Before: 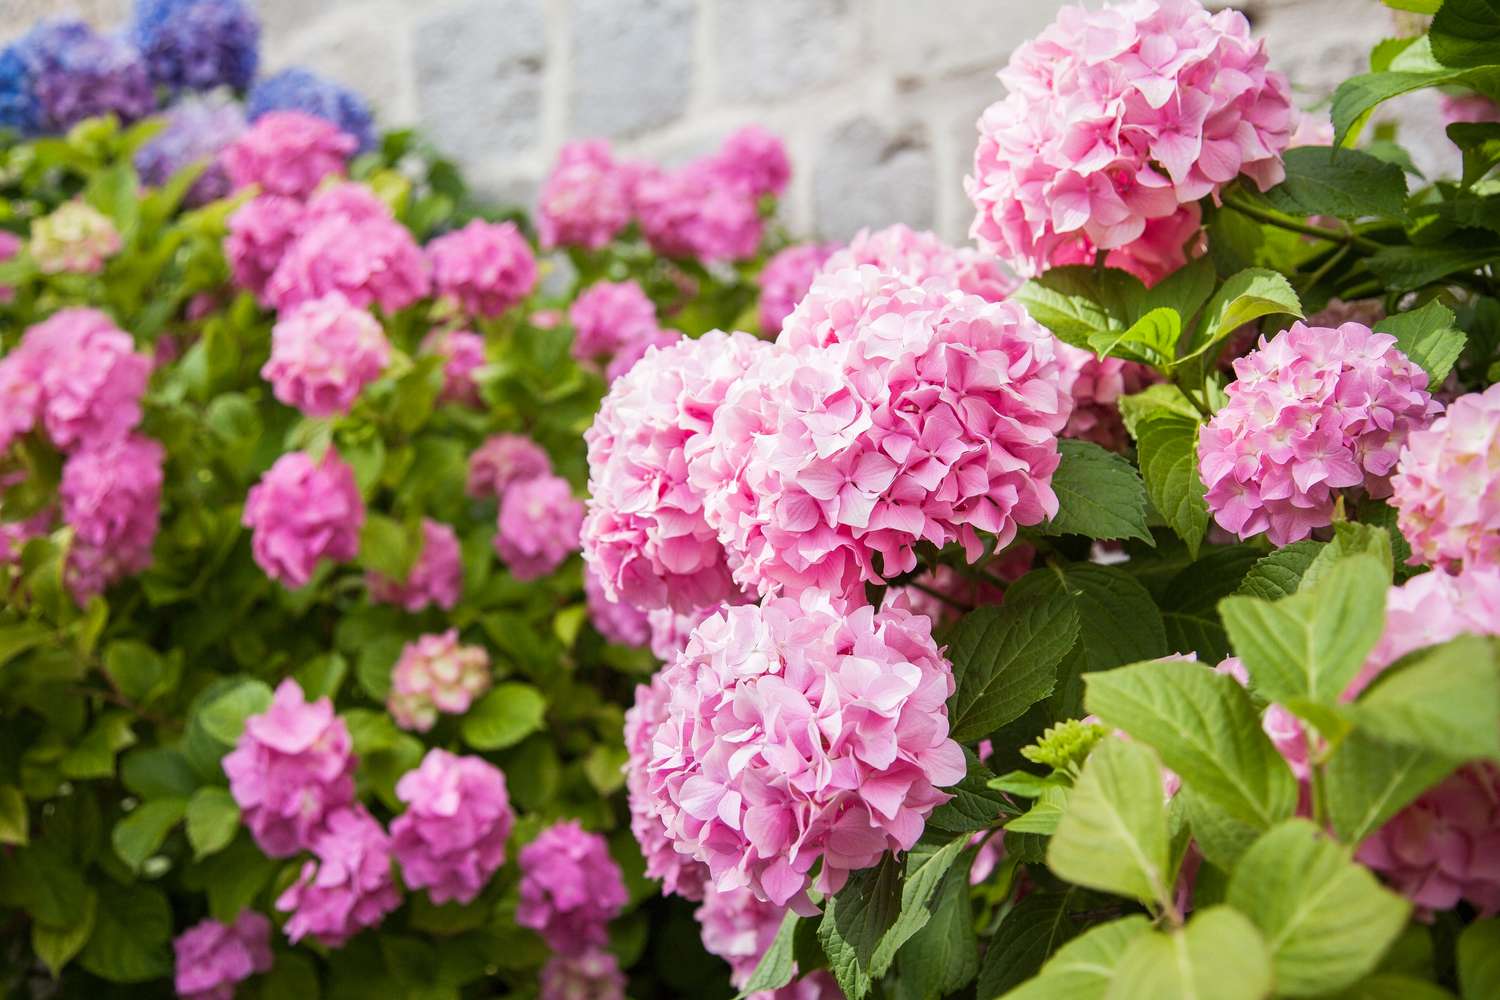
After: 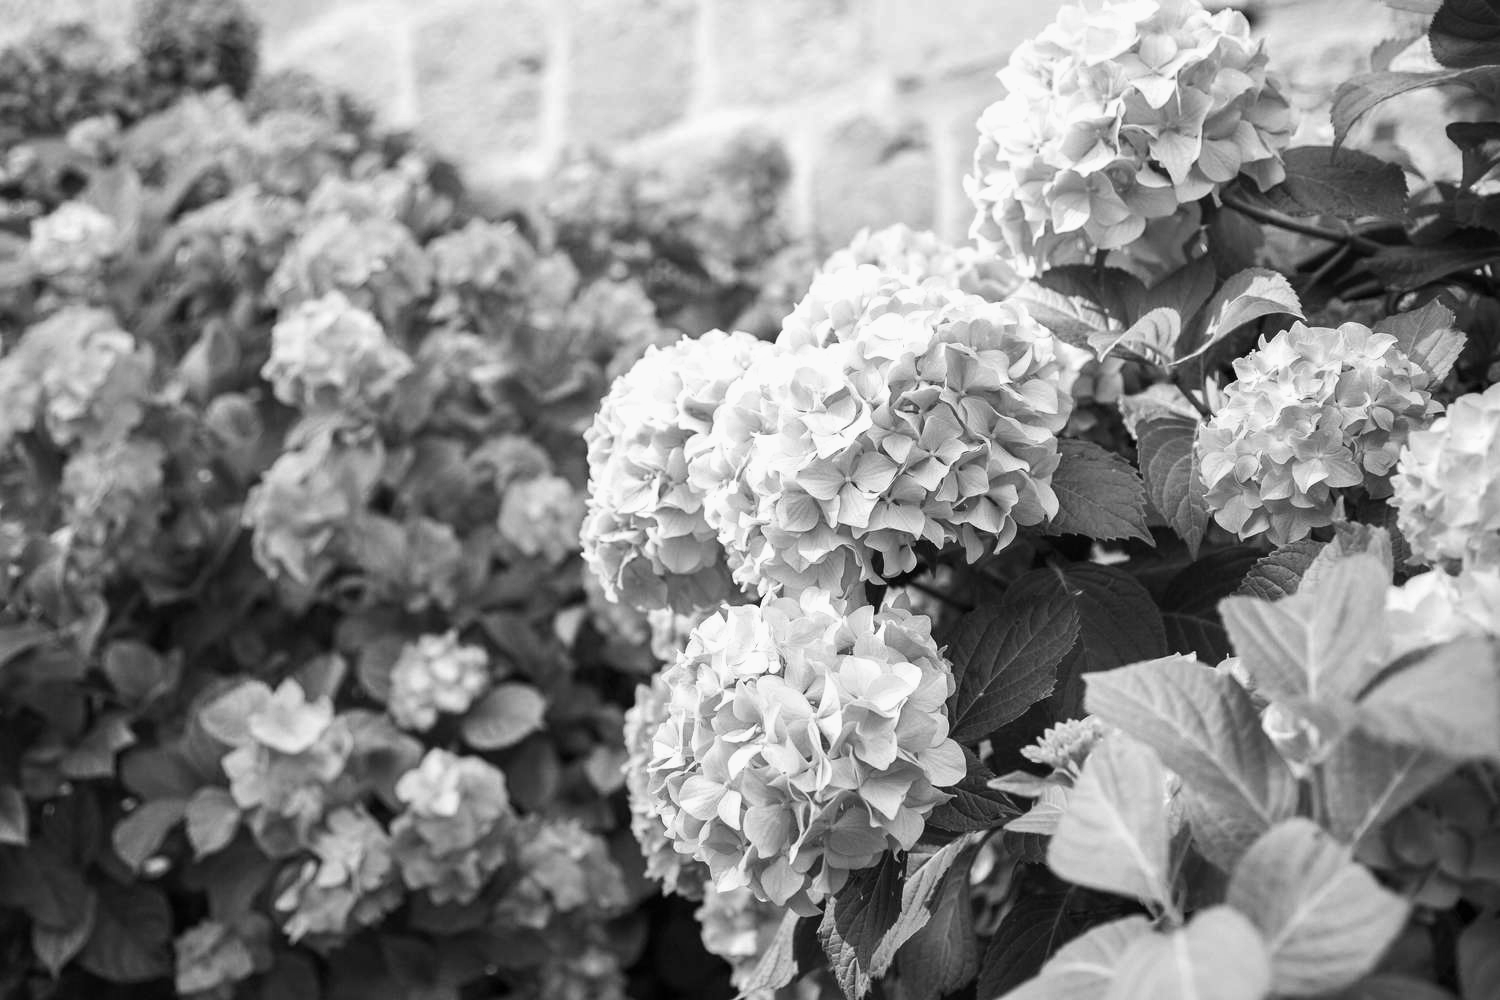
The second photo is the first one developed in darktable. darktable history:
tone equalizer: -8 EV -0.417 EV, -7 EV -0.389 EV, -6 EV -0.333 EV, -5 EV -0.222 EV, -3 EV 0.222 EV, -2 EV 0.333 EV, -1 EV 0.389 EV, +0 EV 0.417 EV, edges refinement/feathering 500, mask exposure compensation -1.57 EV, preserve details no
white balance: red 0.986, blue 1.01
monochrome: a 32, b 64, size 2.3
velvia: strength 15%
